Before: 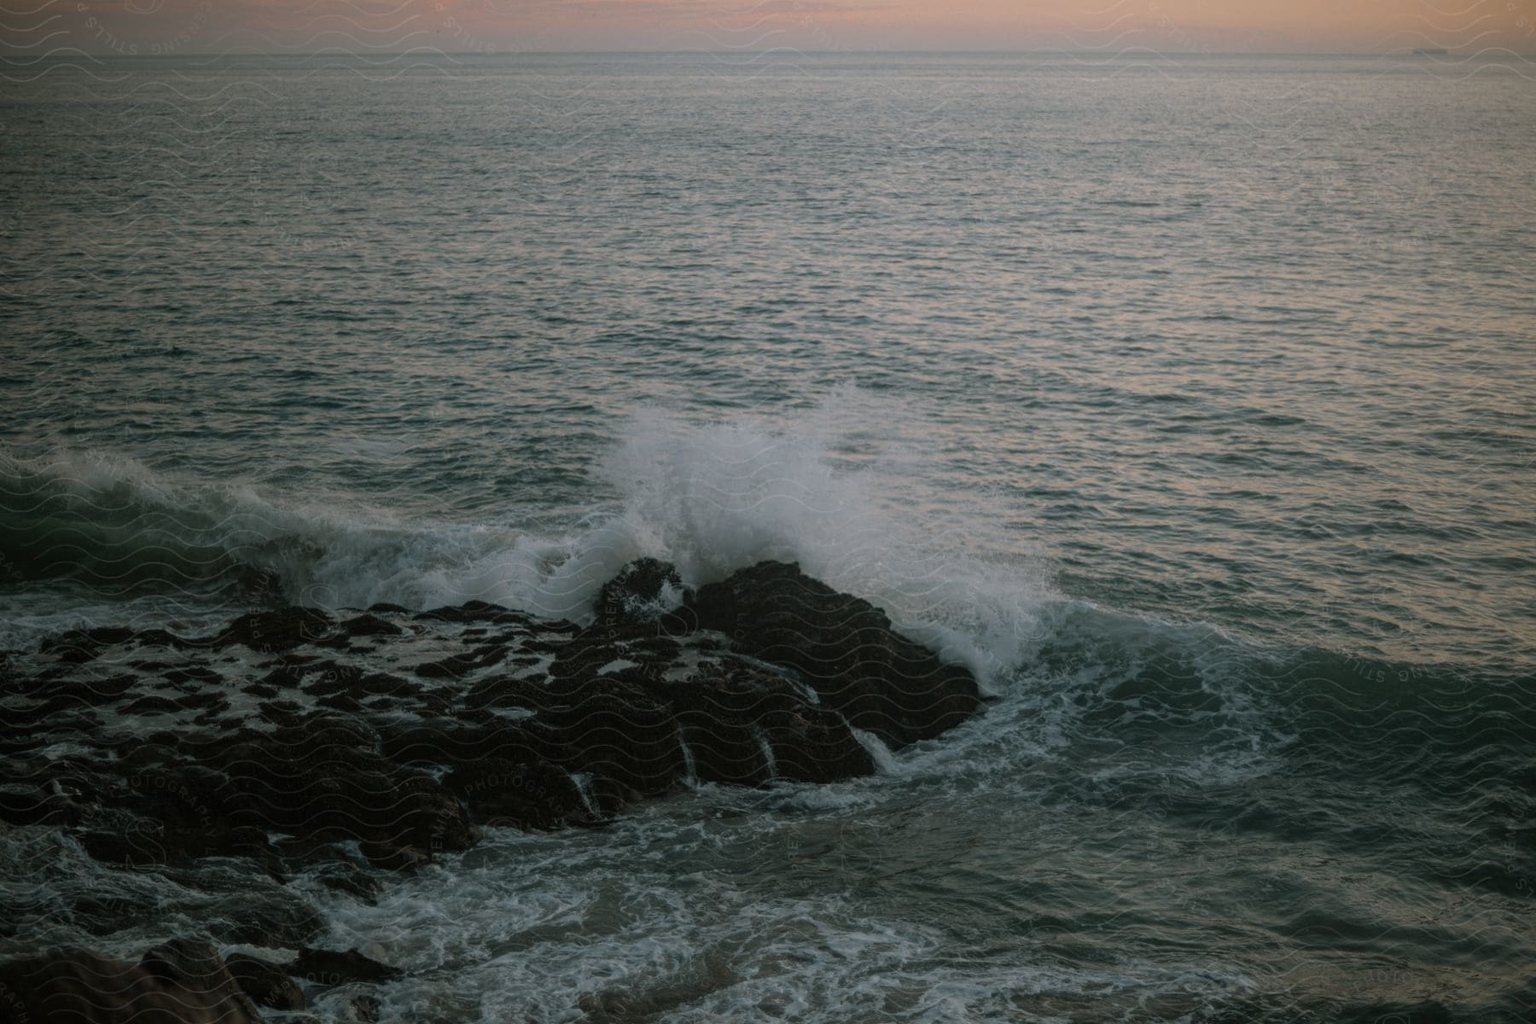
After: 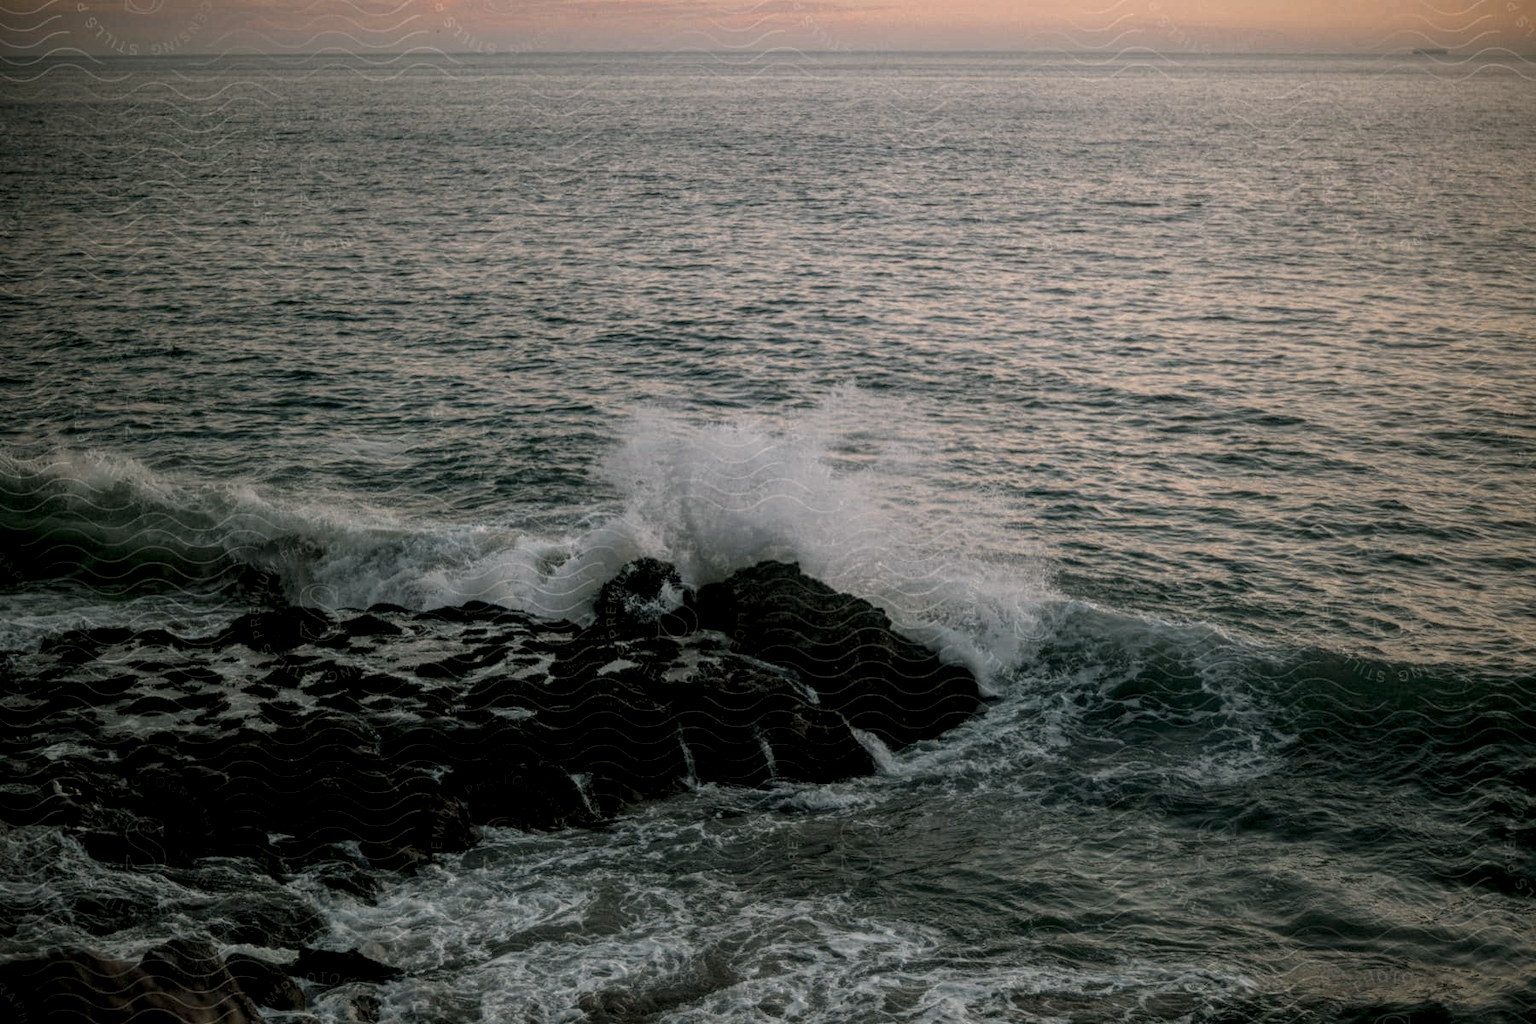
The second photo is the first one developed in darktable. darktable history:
local contrast: highlights 77%, shadows 56%, detail 175%, midtone range 0.432
color correction: highlights a* 3.58, highlights b* 5.09
